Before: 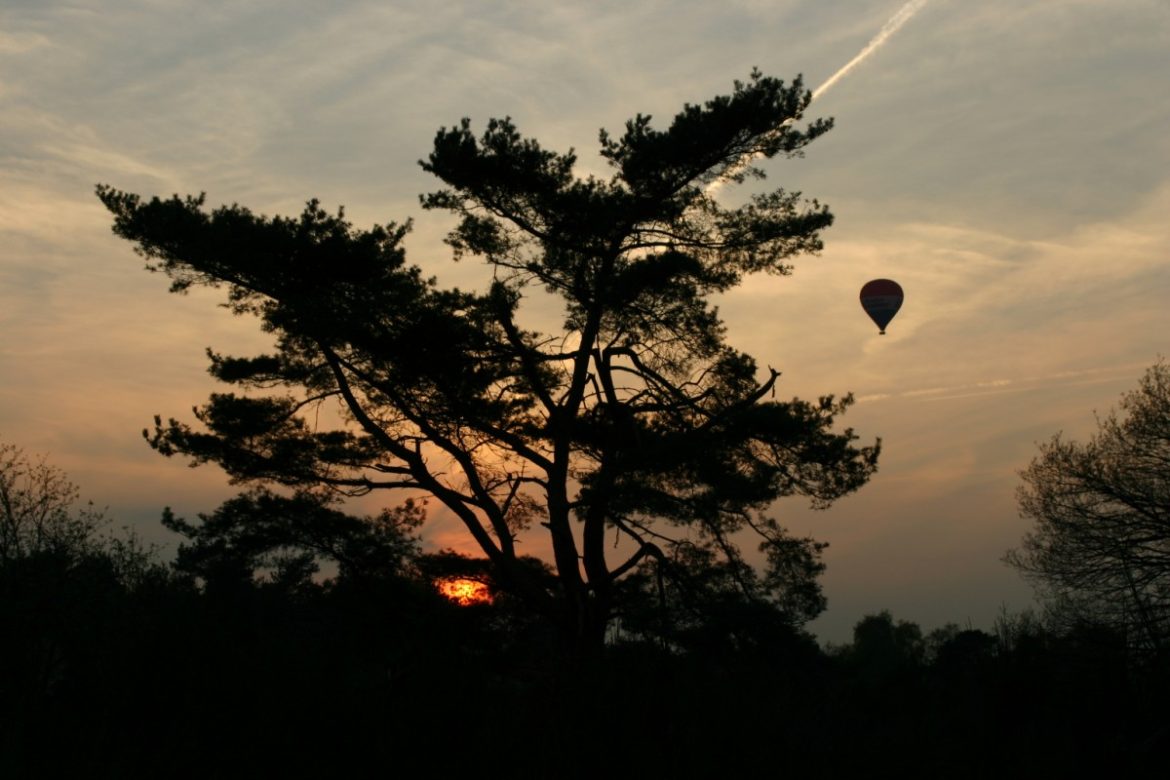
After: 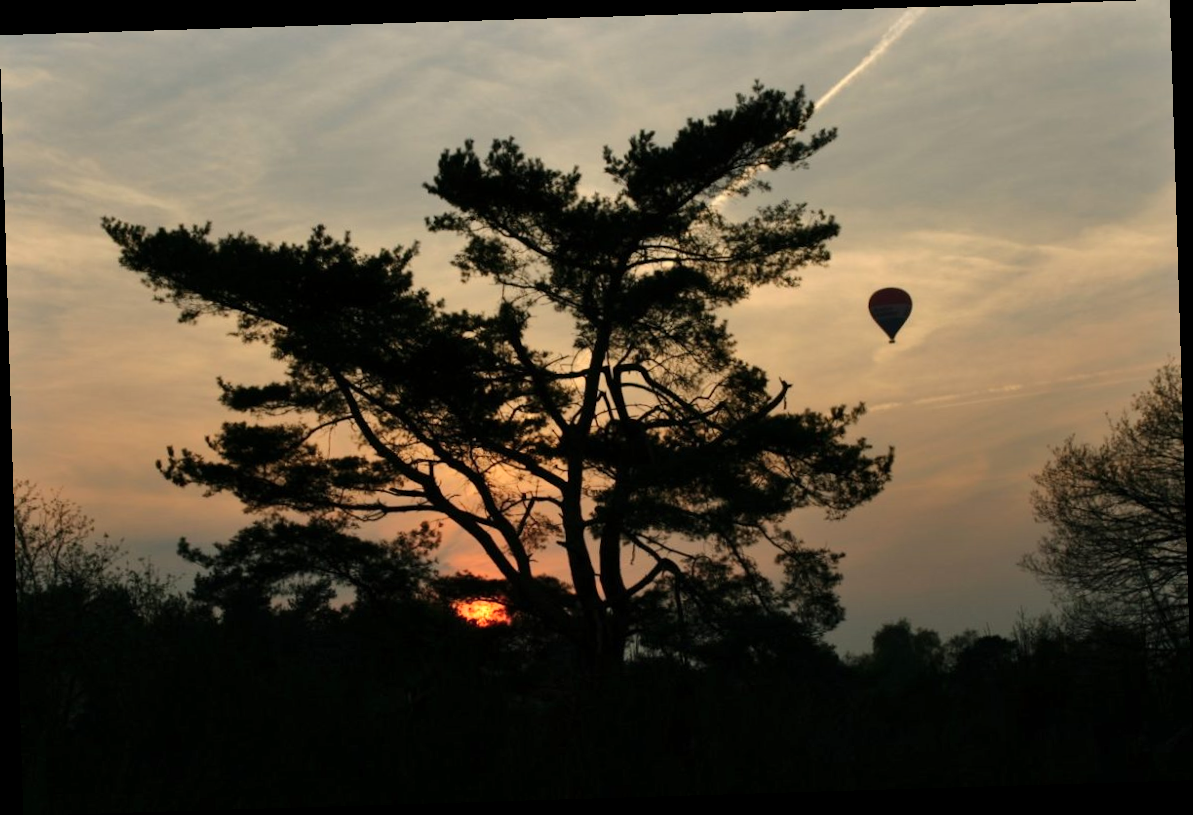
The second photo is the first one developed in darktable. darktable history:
rotate and perspective: rotation -1.75°, automatic cropping off
tone equalizer: on, module defaults
shadows and highlights: shadows 37.27, highlights -28.18, soften with gaussian
